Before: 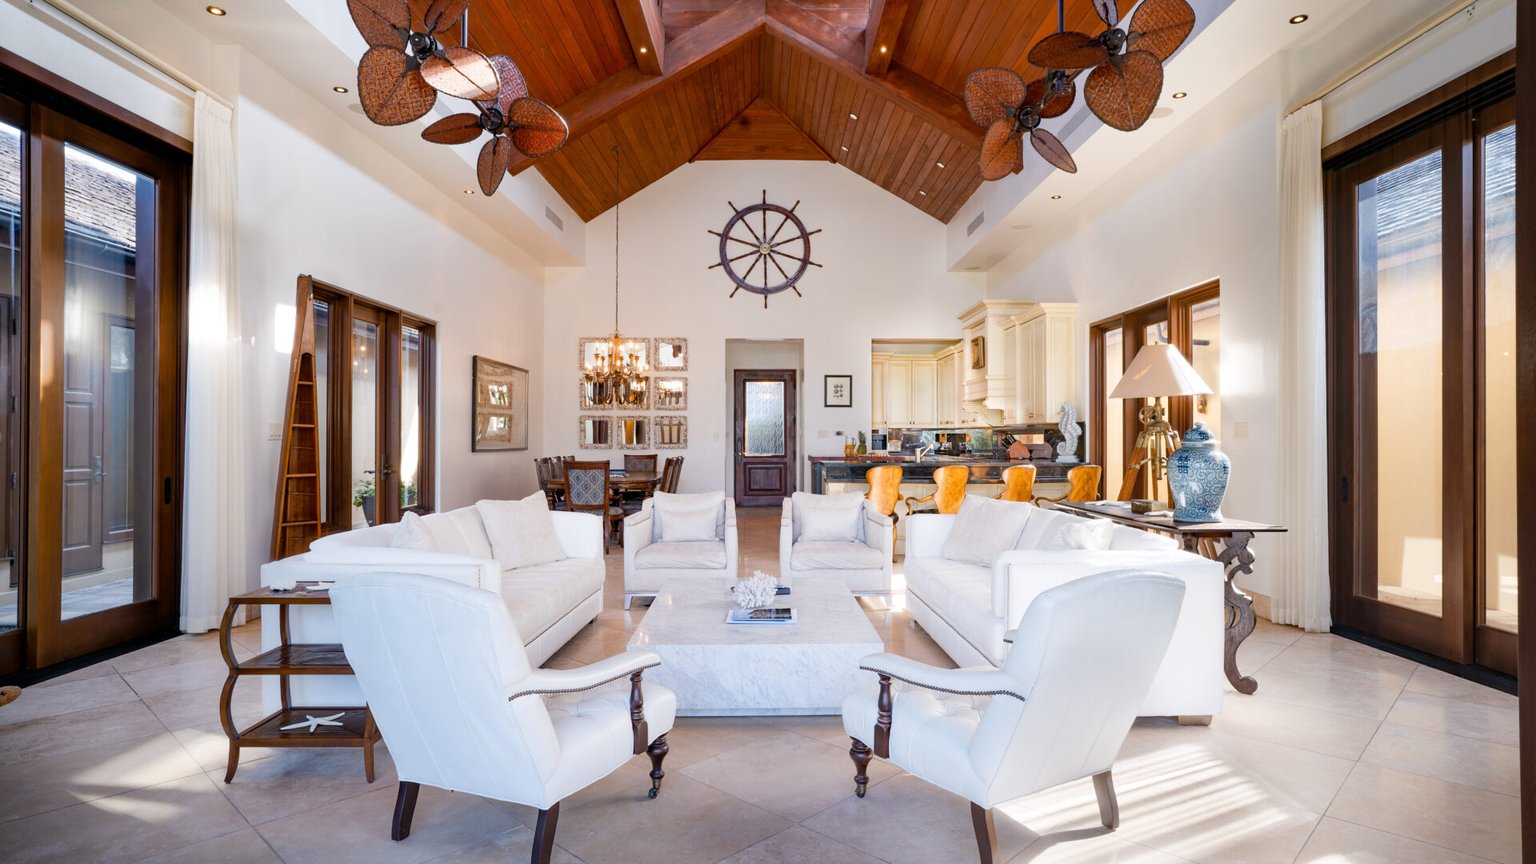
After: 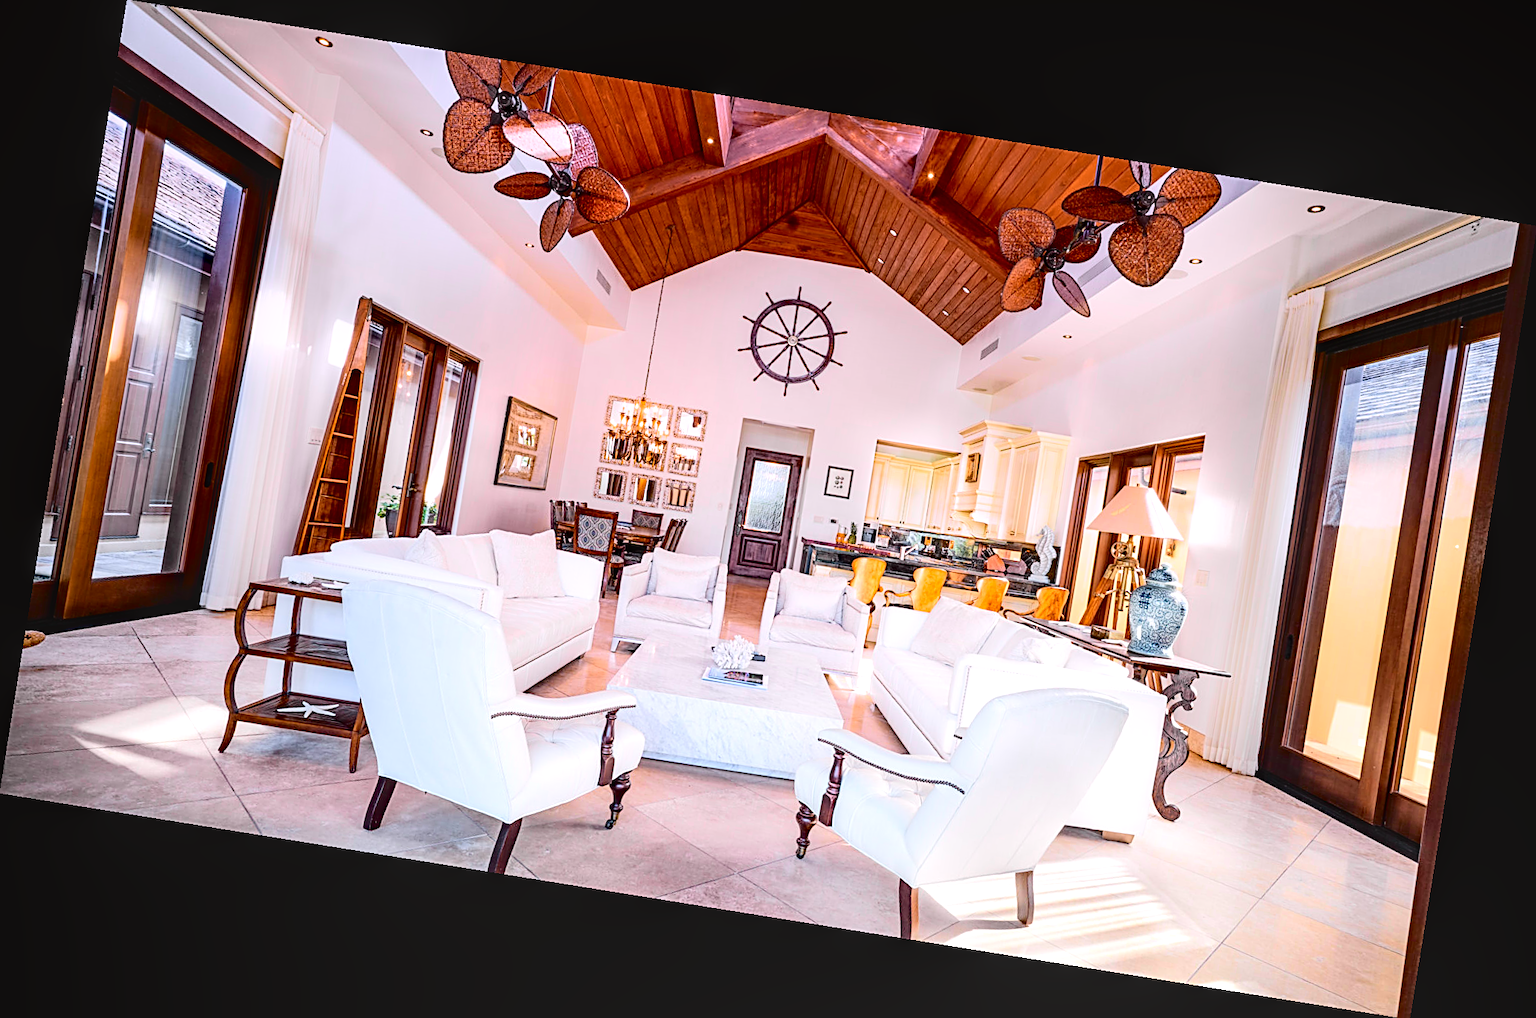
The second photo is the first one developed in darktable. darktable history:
rotate and perspective: rotation 9.12°, automatic cropping off
exposure: exposure 0.935 EV, compensate highlight preservation false
tone curve: curves: ch0 [(0, 0.014) (0.17, 0.099) (0.392, 0.438) (0.725, 0.828) (0.872, 0.918) (1, 0.981)]; ch1 [(0, 0) (0.402, 0.36) (0.489, 0.491) (0.5, 0.503) (0.515, 0.52) (0.545, 0.574) (0.615, 0.662) (0.701, 0.725) (1, 1)]; ch2 [(0, 0) (0.42, 0.458) (0.485, 0.499) (0.503, 0.503) (0.531, 0.542) (0.561, 0.594) (0.644, 0.694) (0.717, 0.753) (1, 0.991)], color space Lab, independent channels
local contrast: on, module defaults
haze removal: adaptive false
sharpen: radius 2.531, amount 0.628
graduated density: hue 238.83°, saturation 50%
